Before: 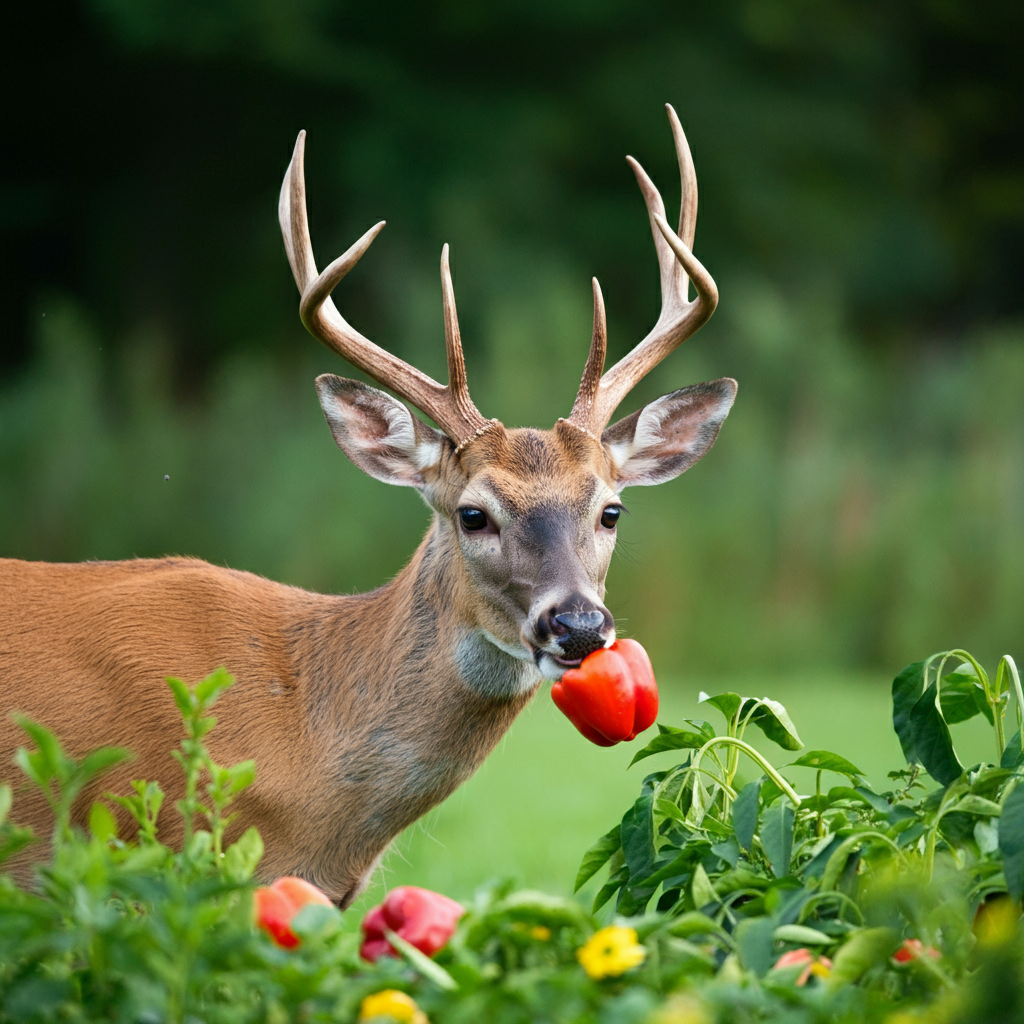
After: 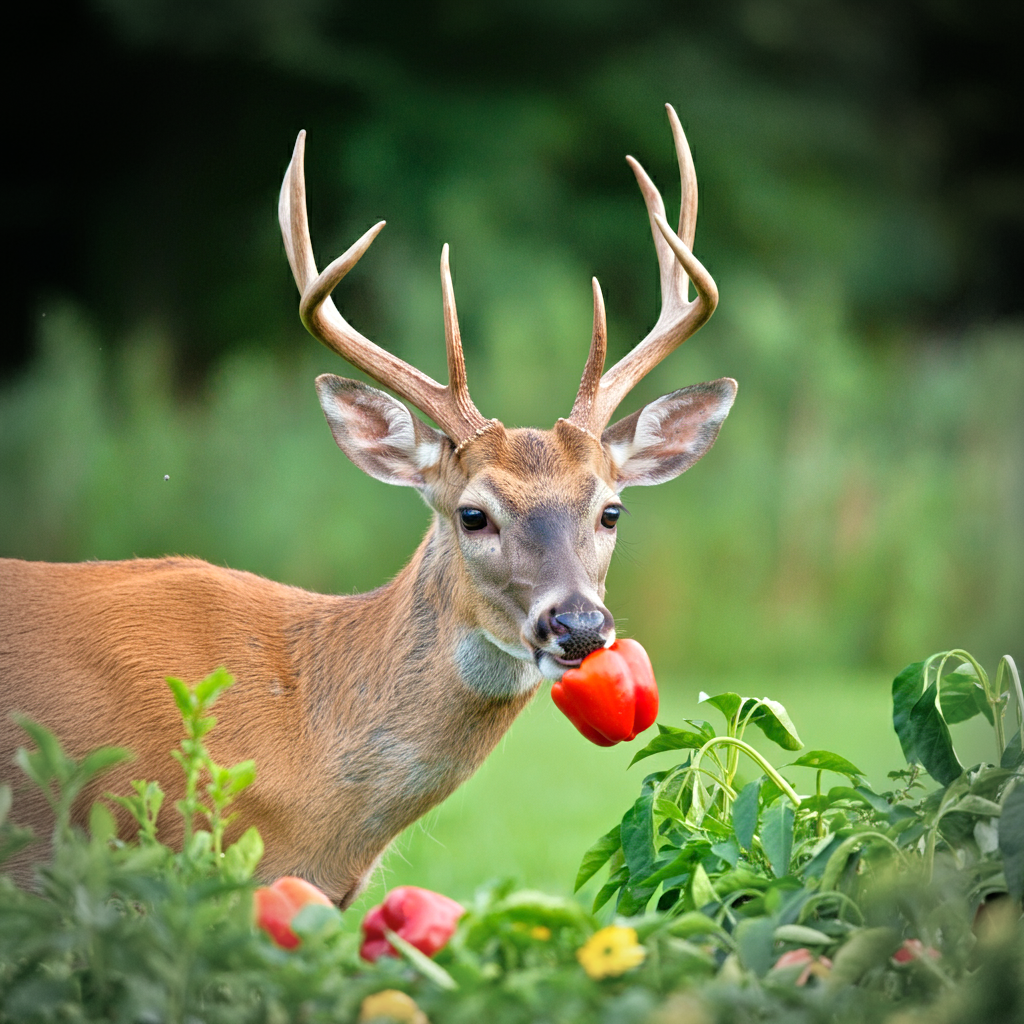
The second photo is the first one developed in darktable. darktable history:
vignetting: fall-off radius 31.48%, brightness -0.472
tone equalizer: -7 EV 0.15 EV, -6 EV 0.6 EV, -5 EV 1.15 EV, -4 EV 1.33 EV, -3 EV 1.15 EV, -2 EV 0.6 EV, -1 EV 0.15 EV, mask exposure compensation -0.5 EV
